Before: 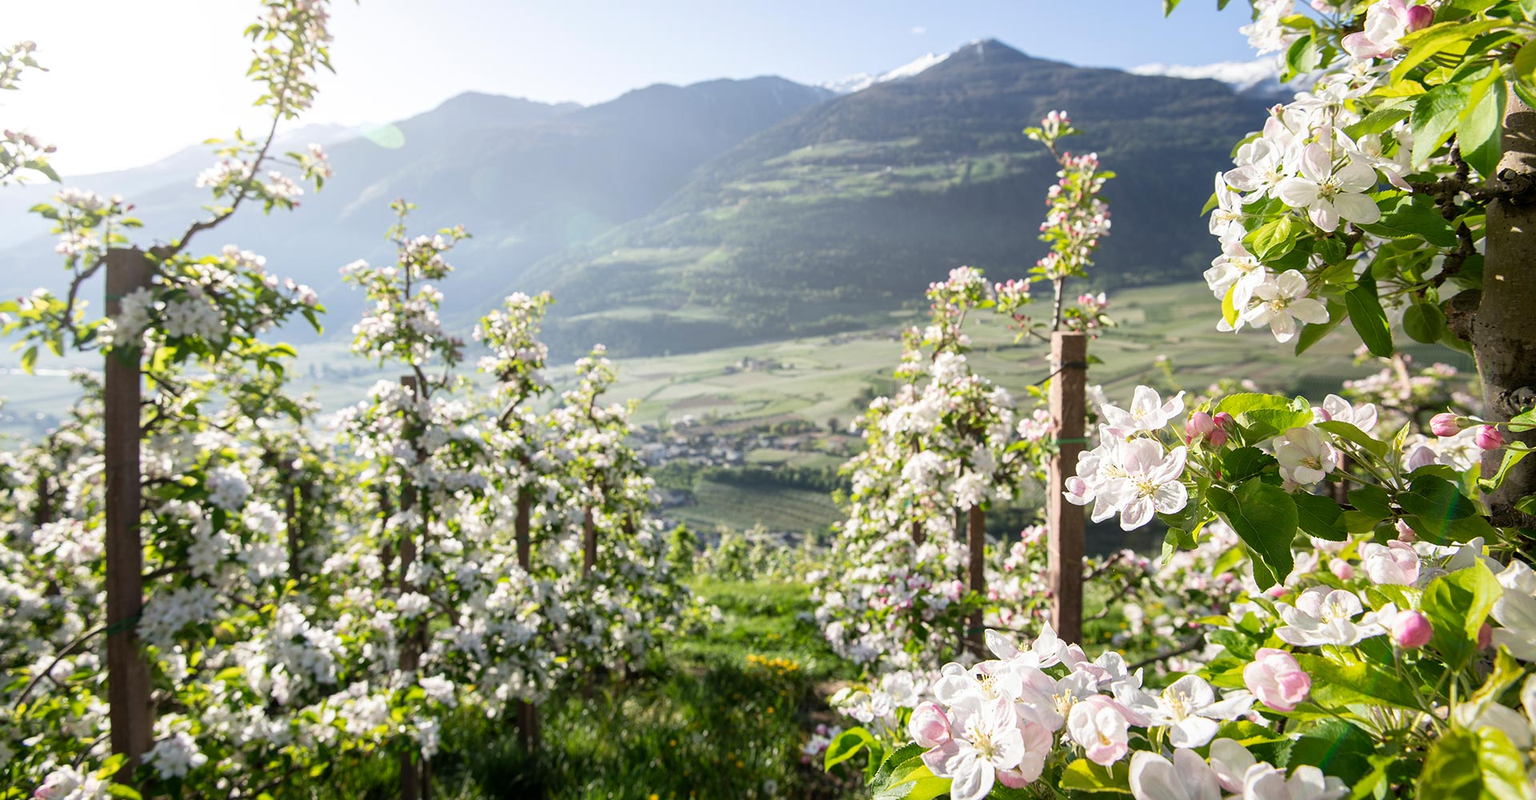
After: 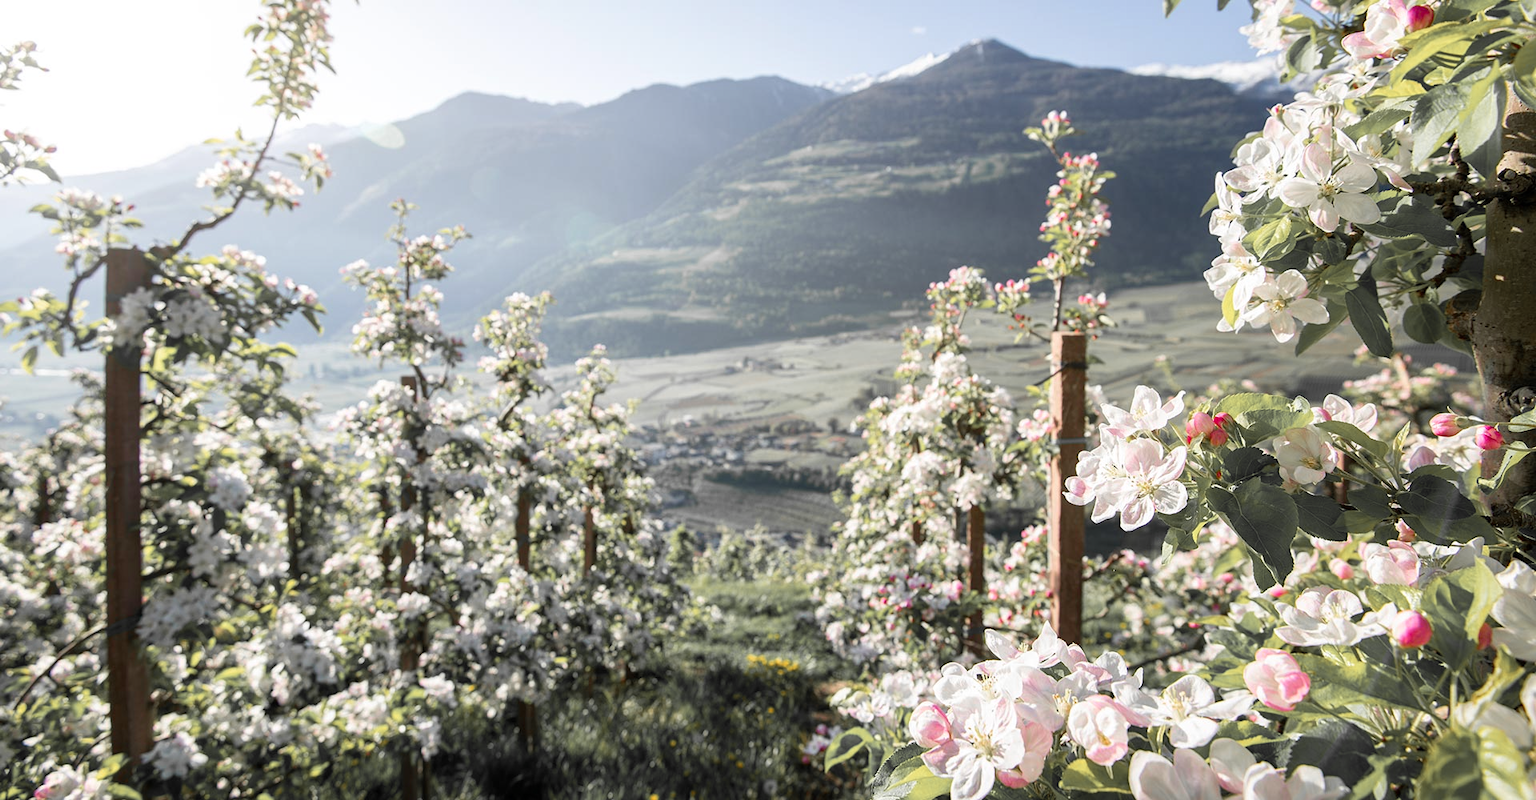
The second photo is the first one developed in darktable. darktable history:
color zones: curves: ch1 [(0, 0.679) (0.143, 0.647) (0.286, 0.261) (0.378, -0.011) (0.571, 0.396) (0.714, 0.399) (0.857, 0.406) (1, 0.679)]
color balance rgb: linear chroma grading › global chroma -0.67%, saturation formula JzAzBz (2021)
